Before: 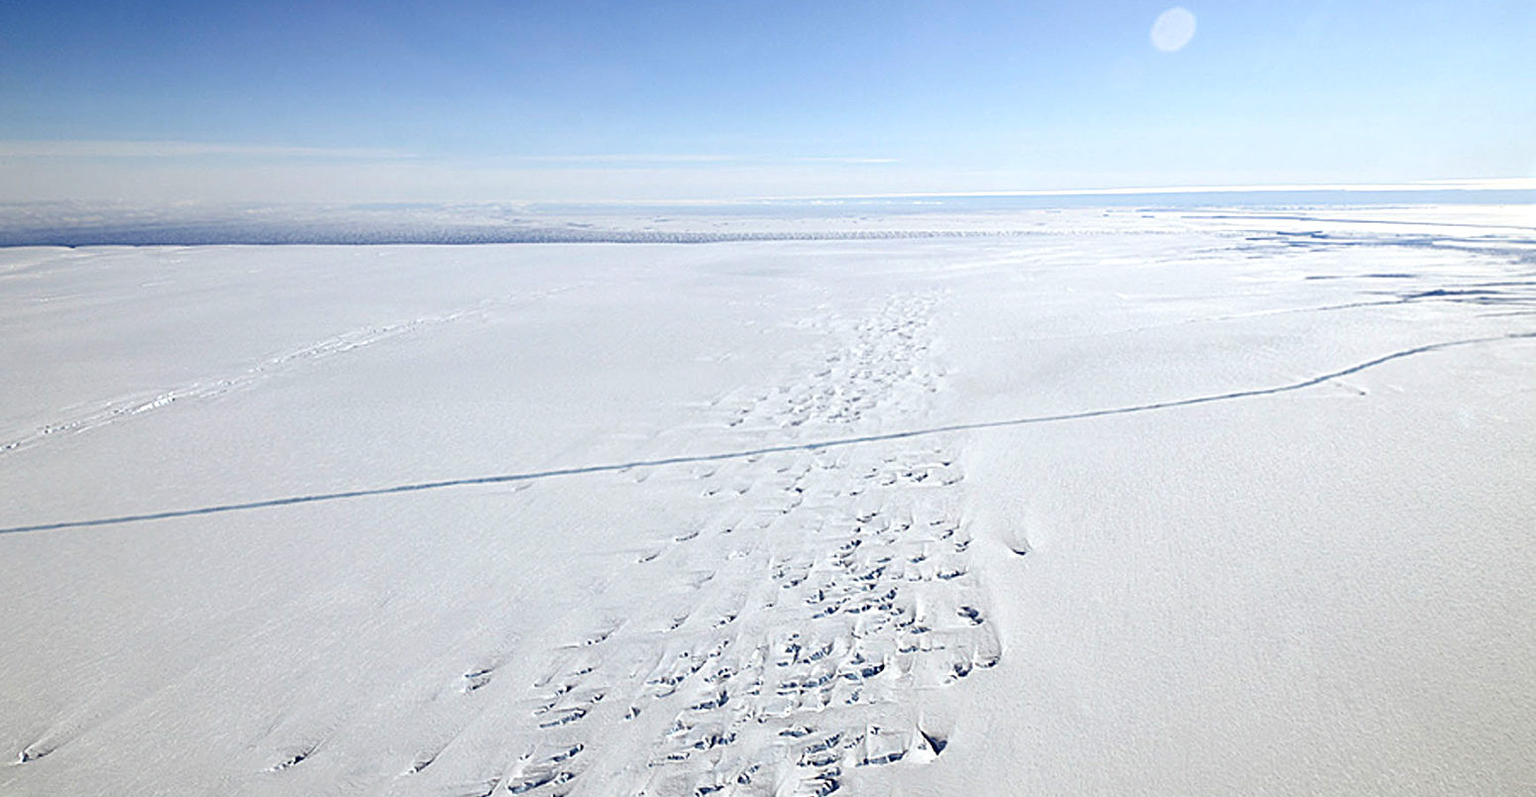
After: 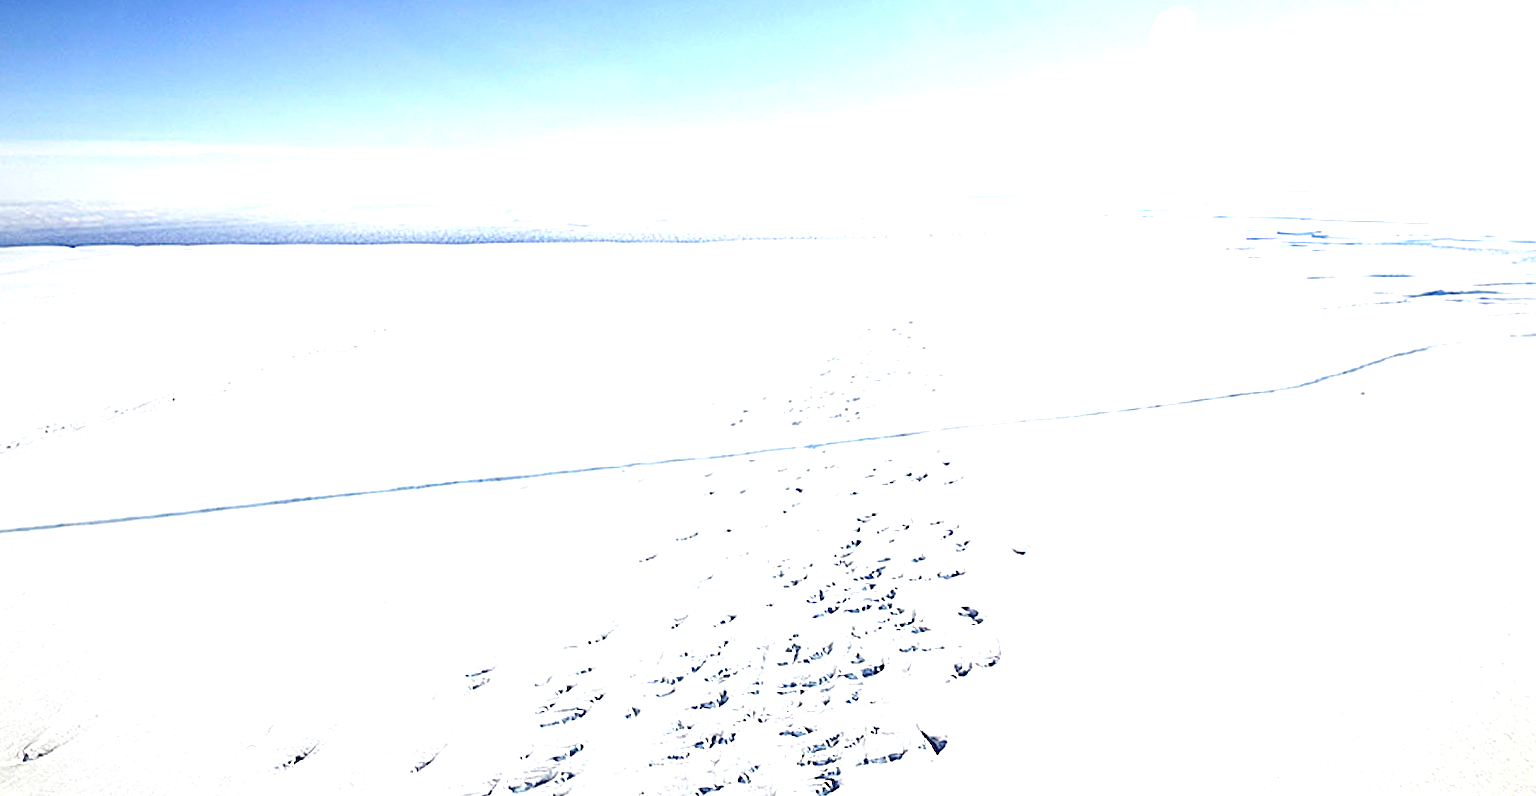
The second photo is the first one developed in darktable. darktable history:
exposure: black level correction 0, exposure 1.101 EV, compensate highlight preservation false
sharpen: amount 0.2
